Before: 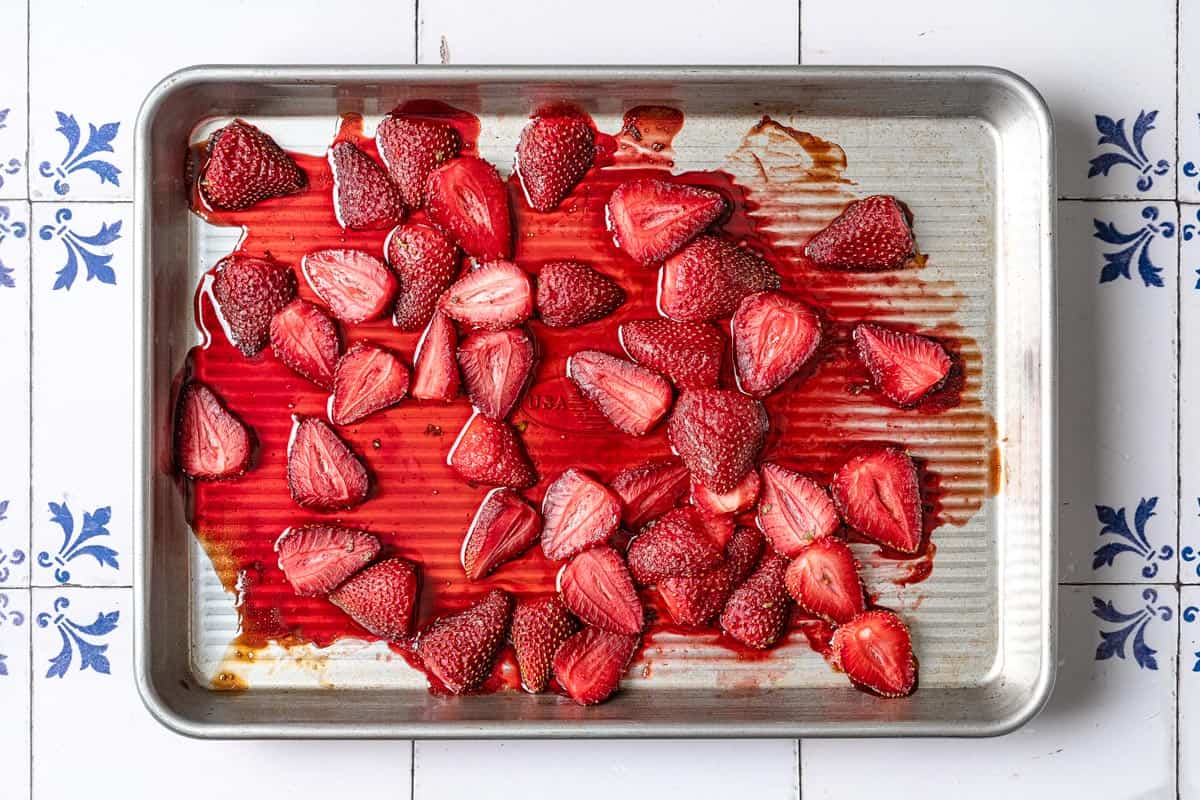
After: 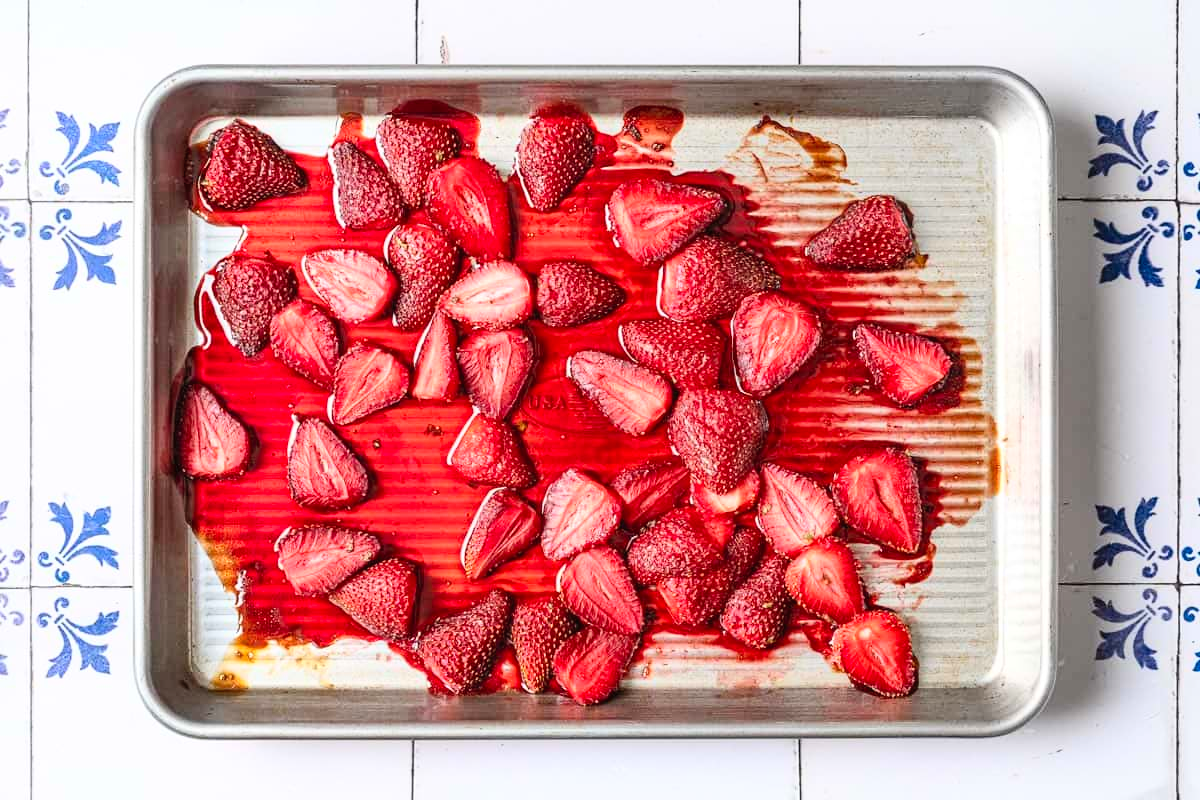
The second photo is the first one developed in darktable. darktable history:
contrast brightness saturation: contrast 0.196, brightness 0.17, saturation 0.22
